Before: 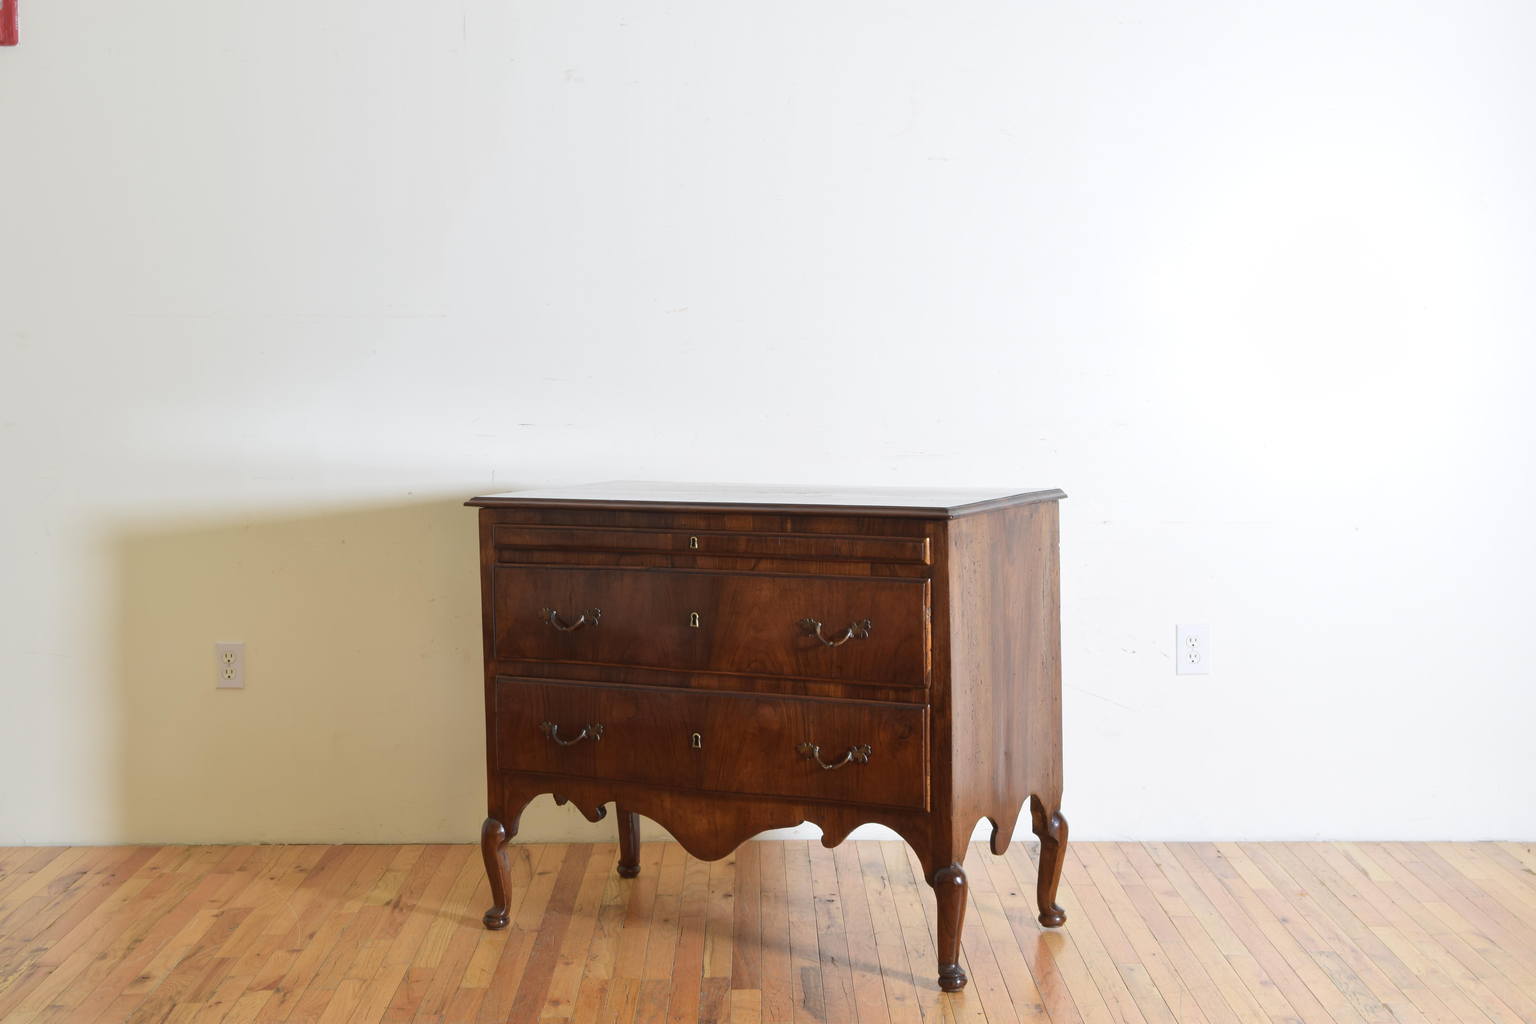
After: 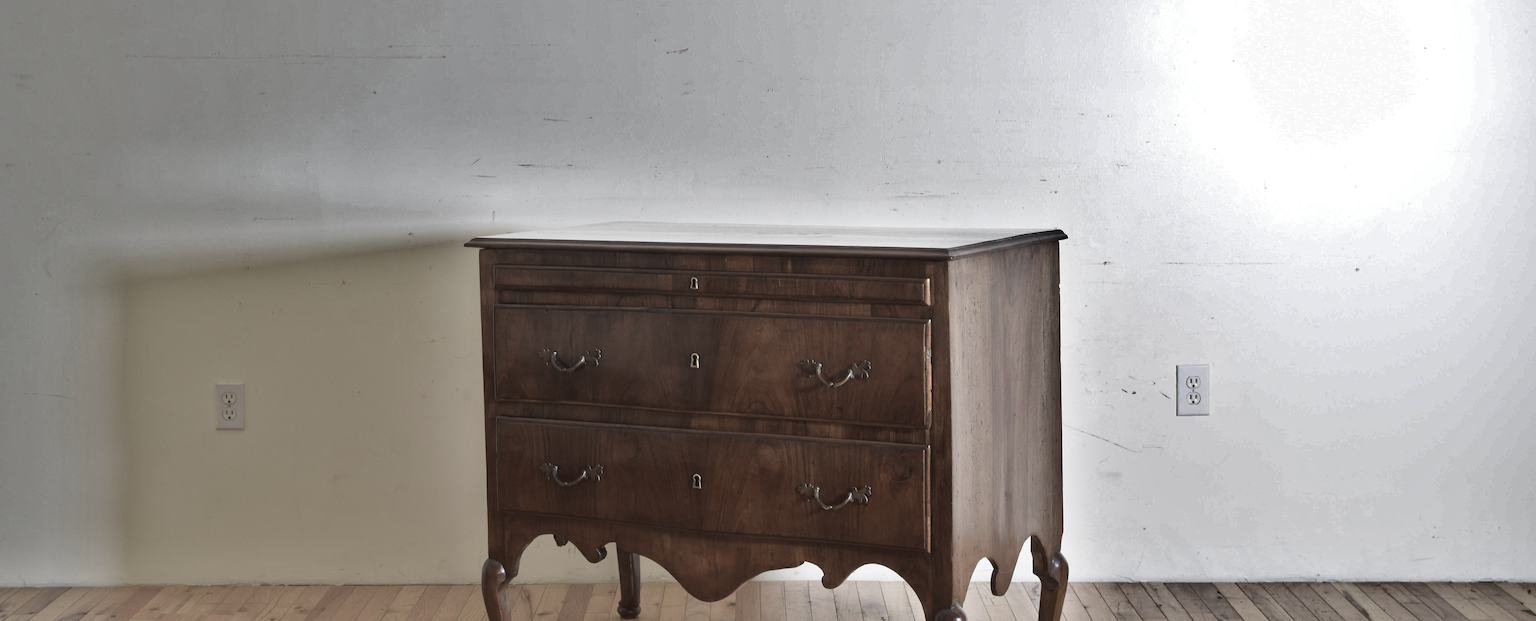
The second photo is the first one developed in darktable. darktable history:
crop and rotate: top 25.357%, bottom 13.942%
shadows and highlights: shadows 20.91, highlights -82.73, soften with gaussian
color zones: curves: ch0 [(0, 0.6) (0.129, 0.508) (0.193, 0.483) (0.429, 0.5) (0.571, 0.5) (0.714, 0.5) (0.857, 0.5) (1, 0.6)]; ch1 [(0, 0.481) (0.112, 0.245) (0.213, 0.223) (0.429, 0.233) (0.571, 0.231) (0.683, 0.242) (0.857, 0.296) (1, 0.481)]
